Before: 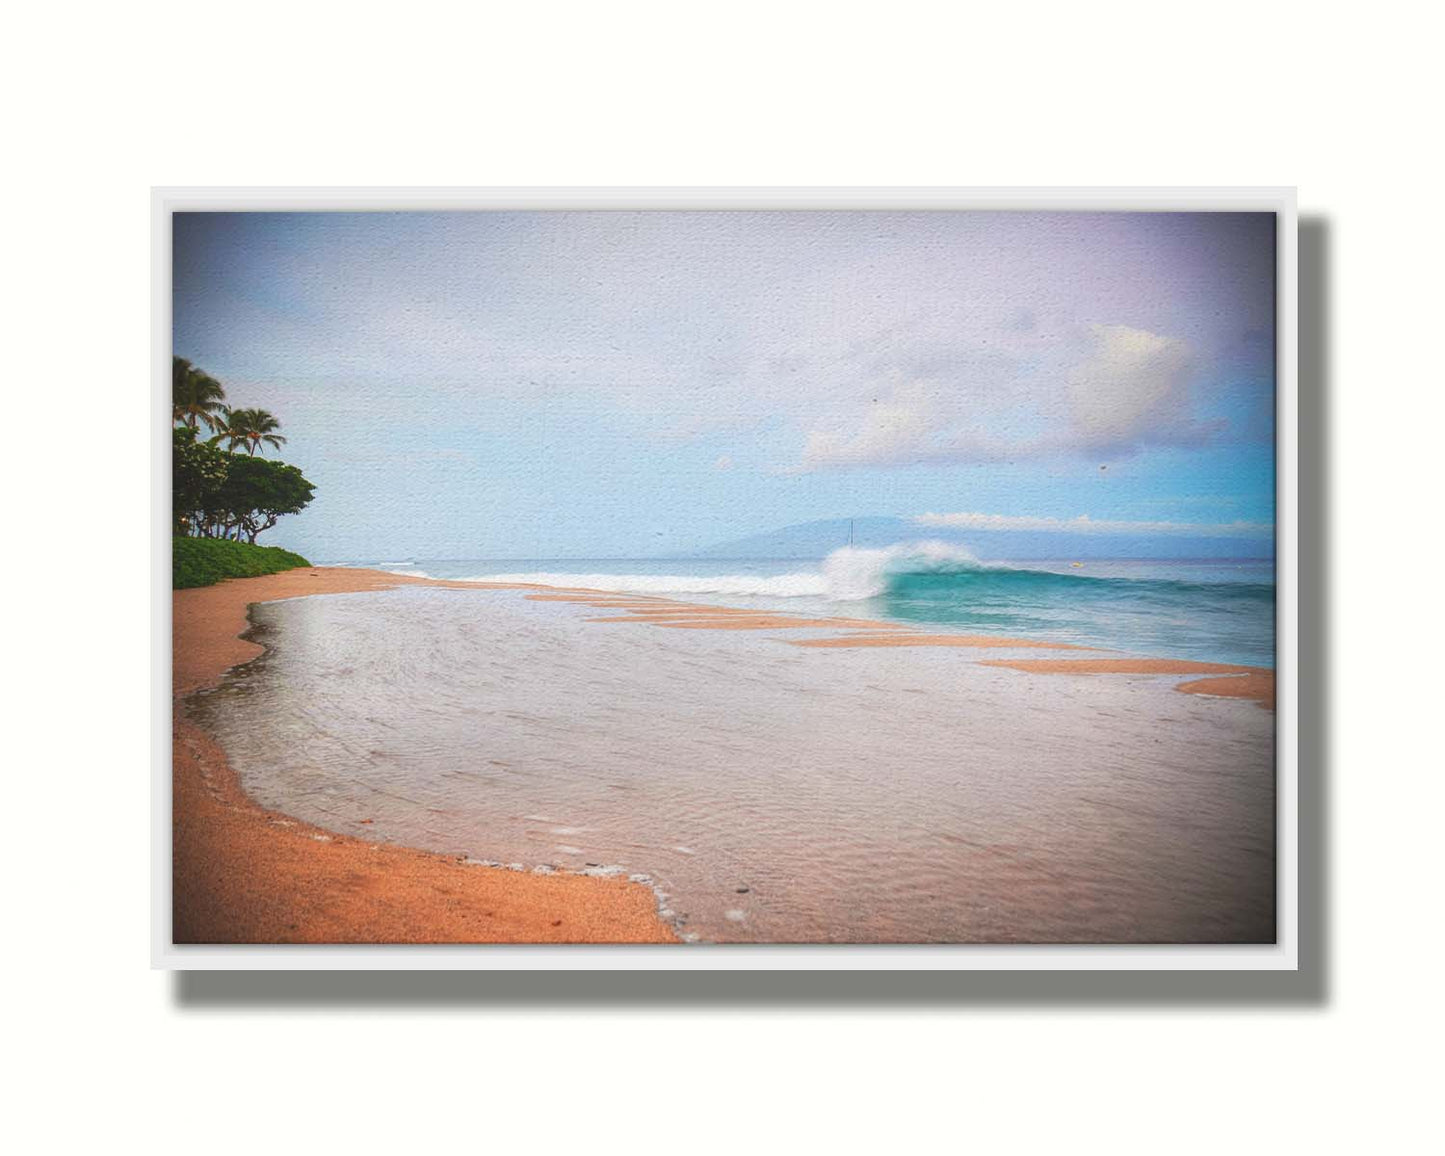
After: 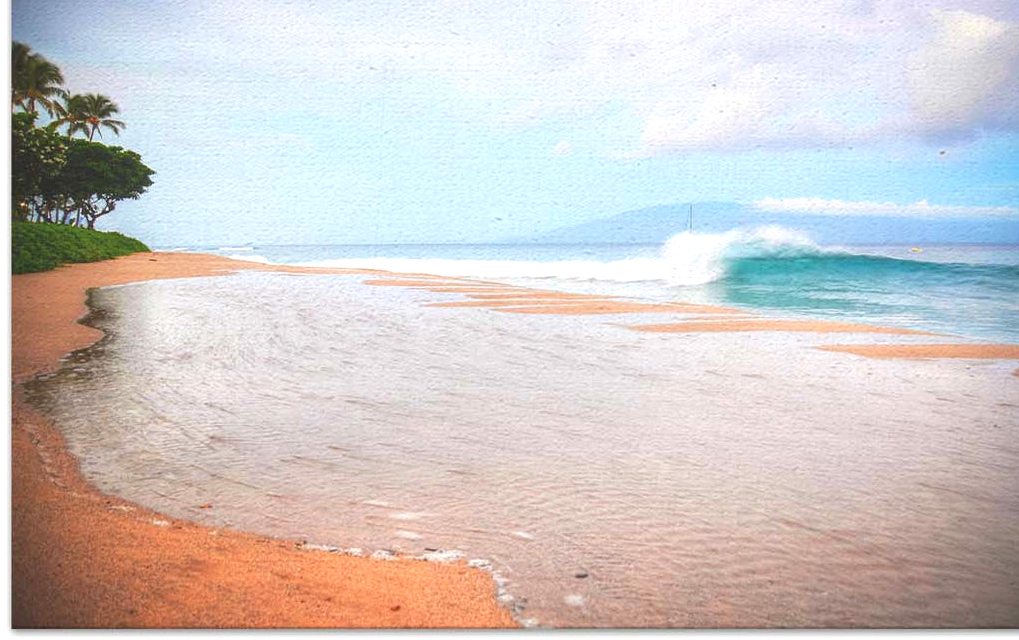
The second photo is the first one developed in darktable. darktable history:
exposure: black level correction 0, exposure 0.498 EV, compensate highlight preservation false
crop: left 11.169%, top 27.332%, right 18.258%, bottom 17.249%
tone equalizer: edges refinement/feathering 500, mask exposure compensation -1.57 EV, preserve details no
